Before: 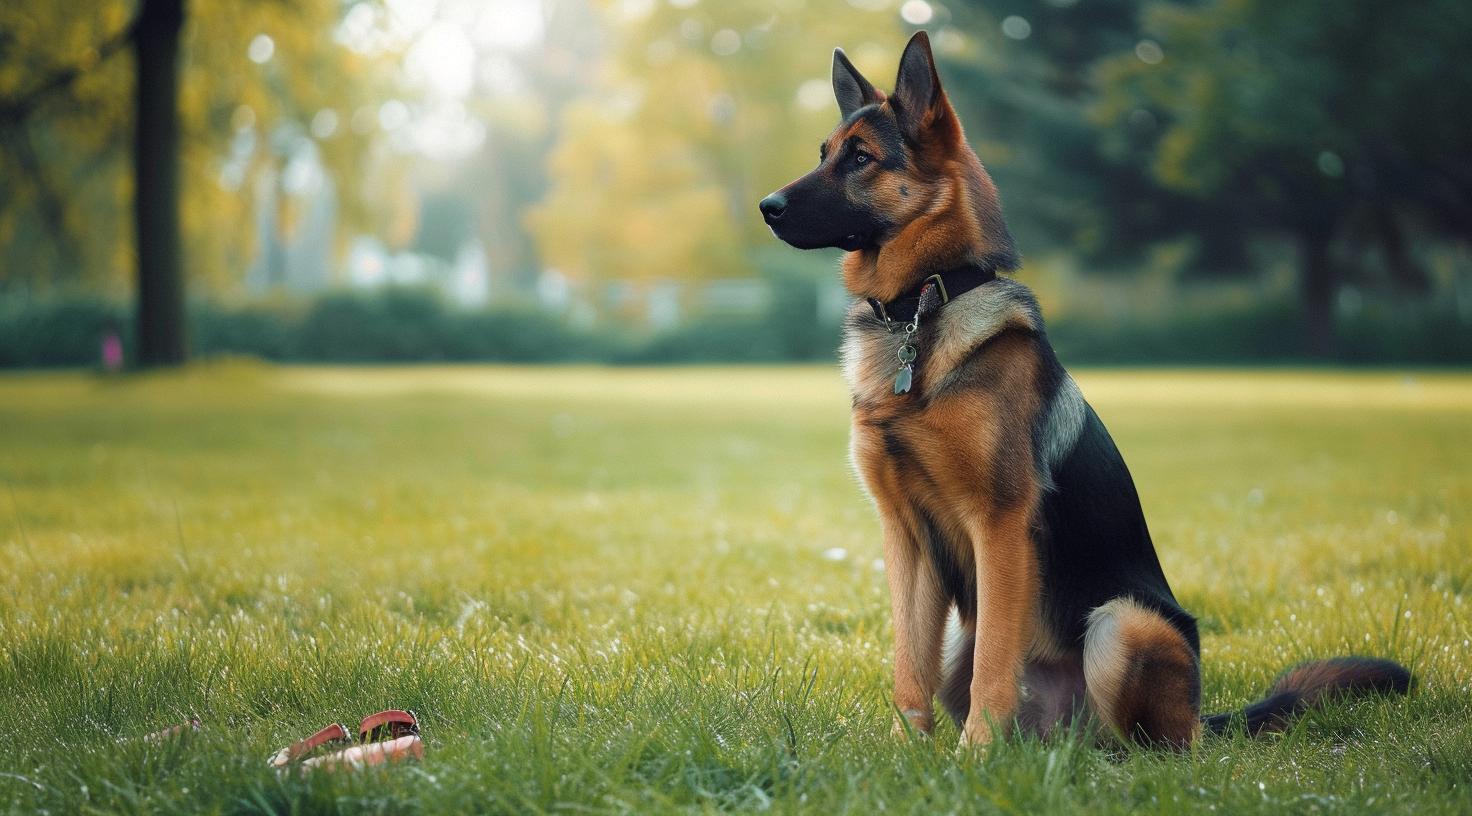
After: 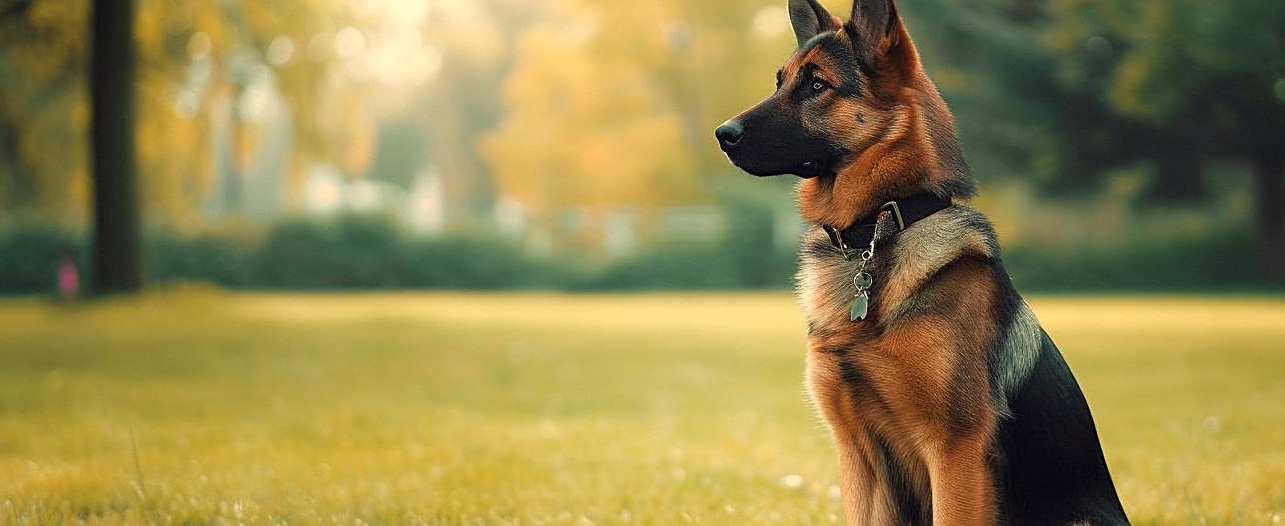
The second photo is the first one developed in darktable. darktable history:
sharpen: on, module defaults
white balance: red 1.123, blue 0.83
crop: left 3.015%, top 8.969%, right 9.647%, bottom 26.457%
